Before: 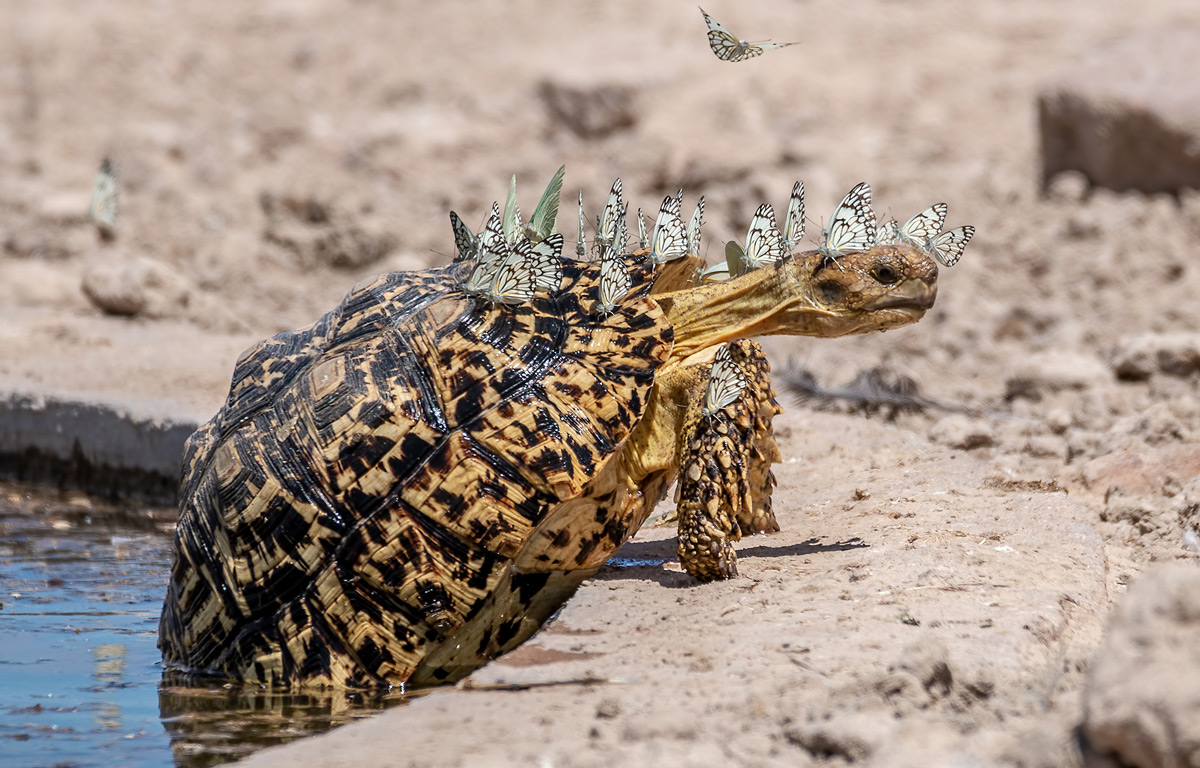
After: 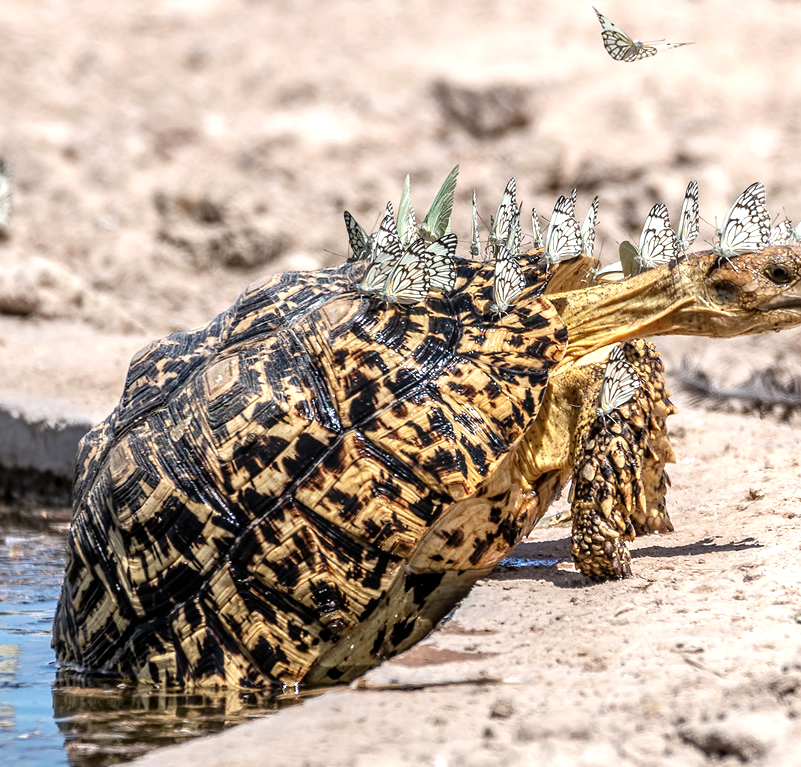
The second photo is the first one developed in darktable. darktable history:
exposure: exposure 0.203 EV, compensate highlight preservation false
crop and rotate: left 8.907%, right 24.319%
contrast brightness saturation: saturation -0.048
tone equalizer: -8 EV -0.424 EV, -7 EV -0.399 EV, -6 EV -0.355 EV, -5 EV -0.215 EV, -3 EV 0.238 EV, -2 EV 0.31 EV, -1 EV 0.411 EV, +0 EV 0.427 EV
local contrast: on, module defaults
